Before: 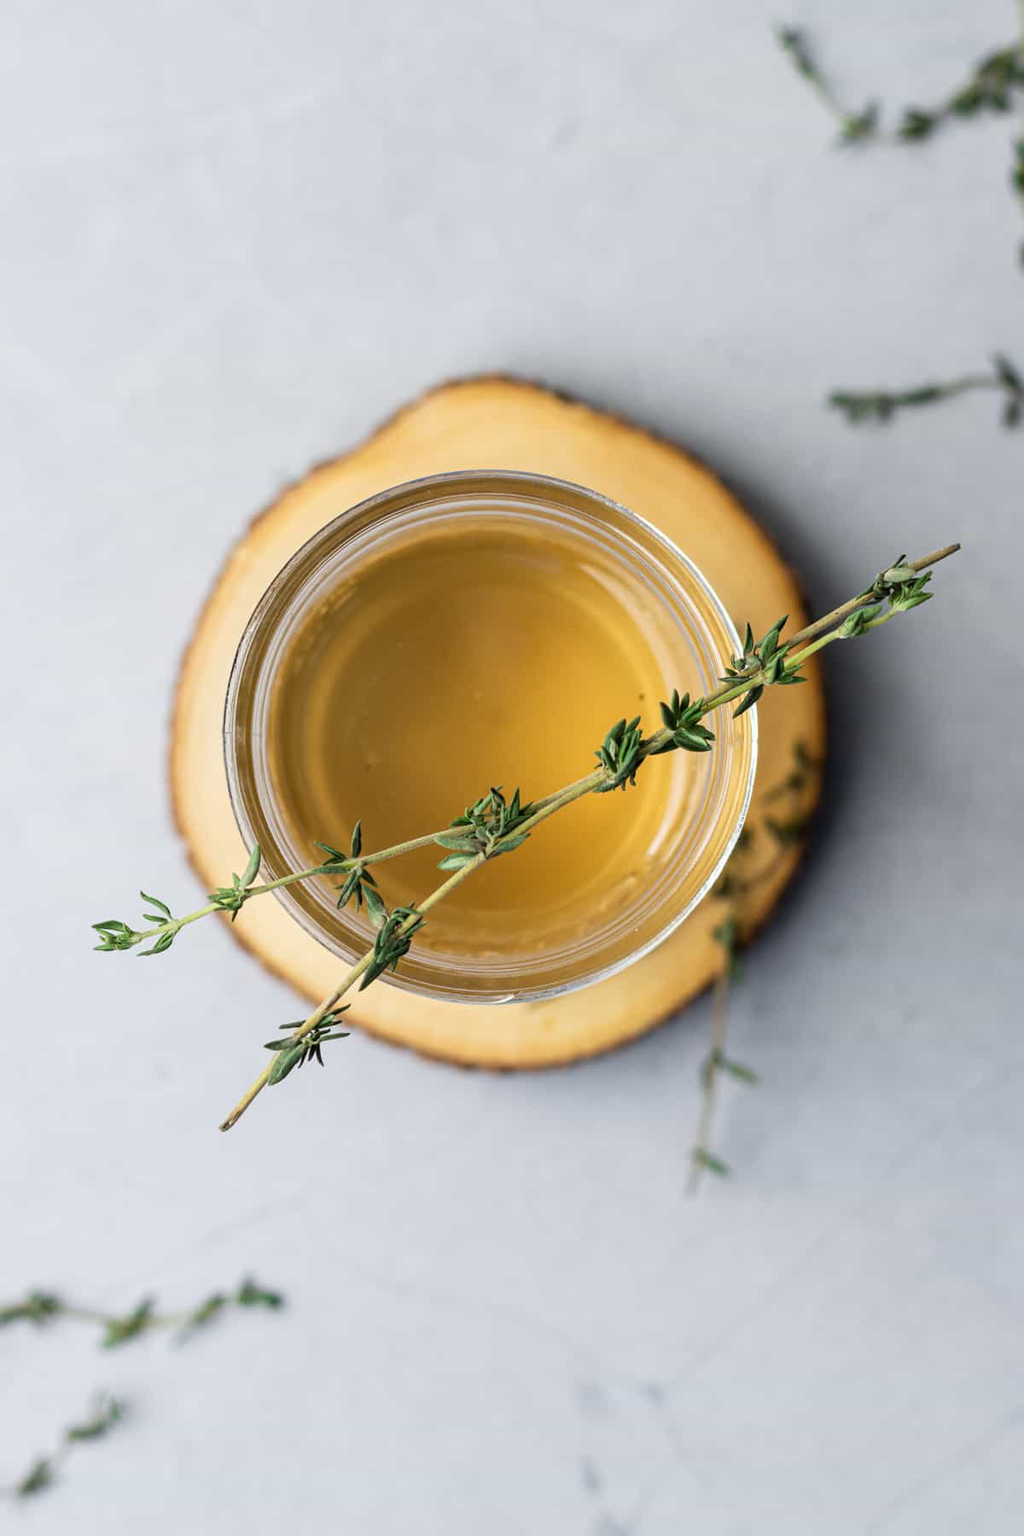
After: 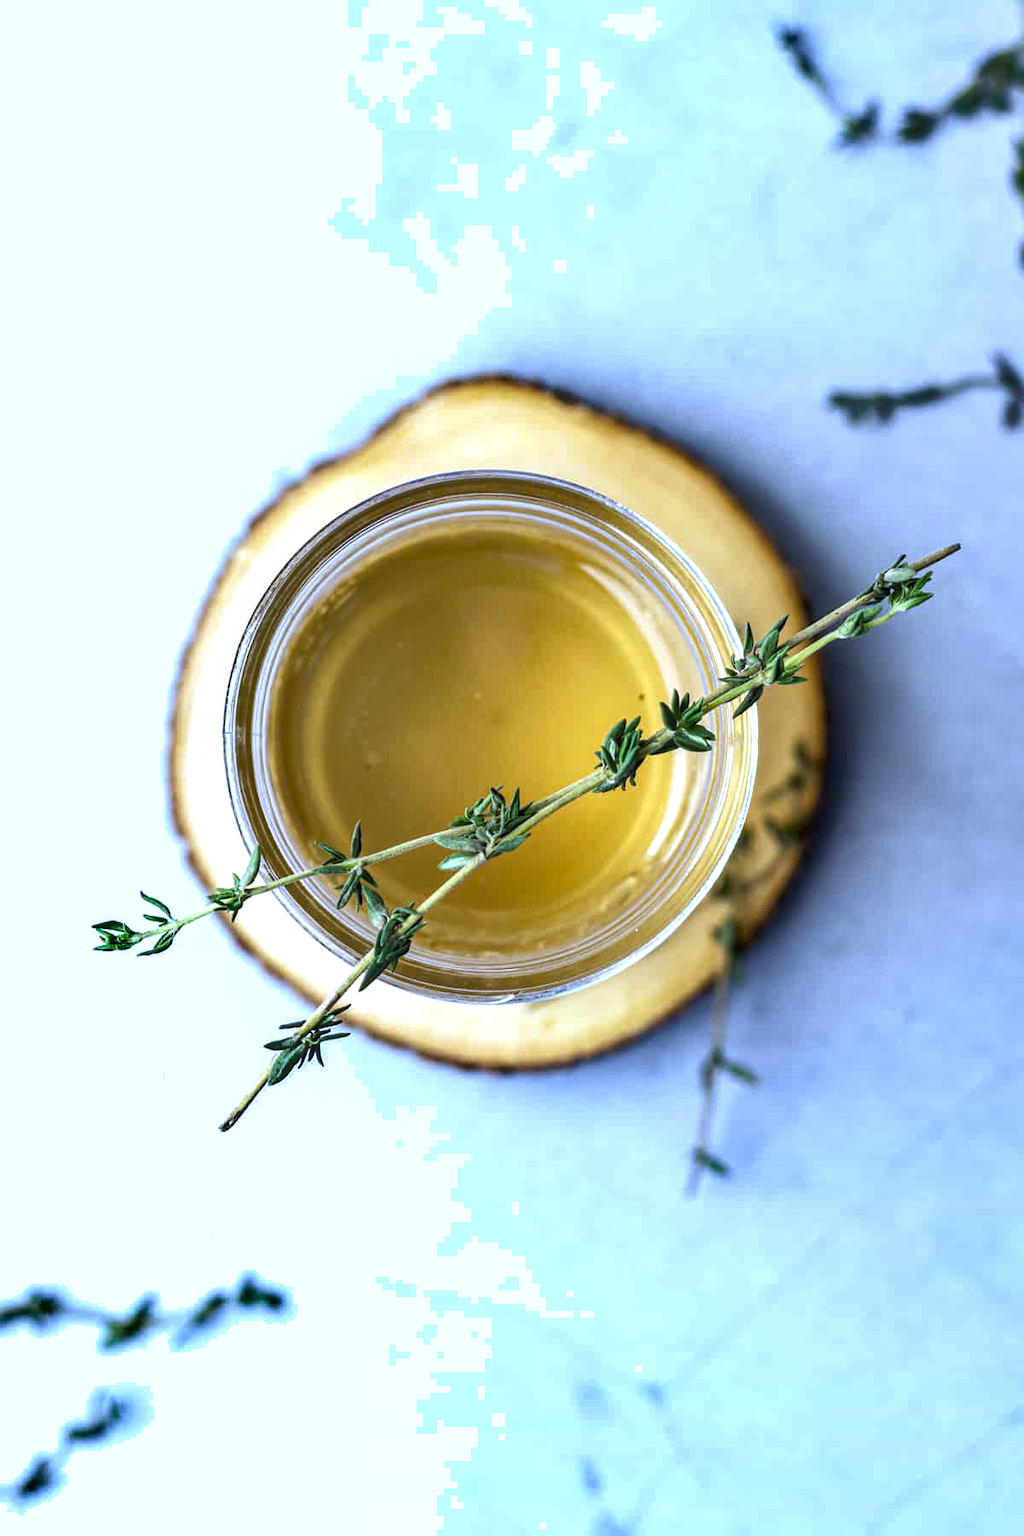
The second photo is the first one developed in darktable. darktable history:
white balance: red 0.871, blue 1.249
shadows and highlights: white point adjustment 0.05, highlights color adjustment 55.9%, soften with gaussian
exposure: exposure 0.6 EV, compensate highlight preservation false
local contrast: on, module defaults
